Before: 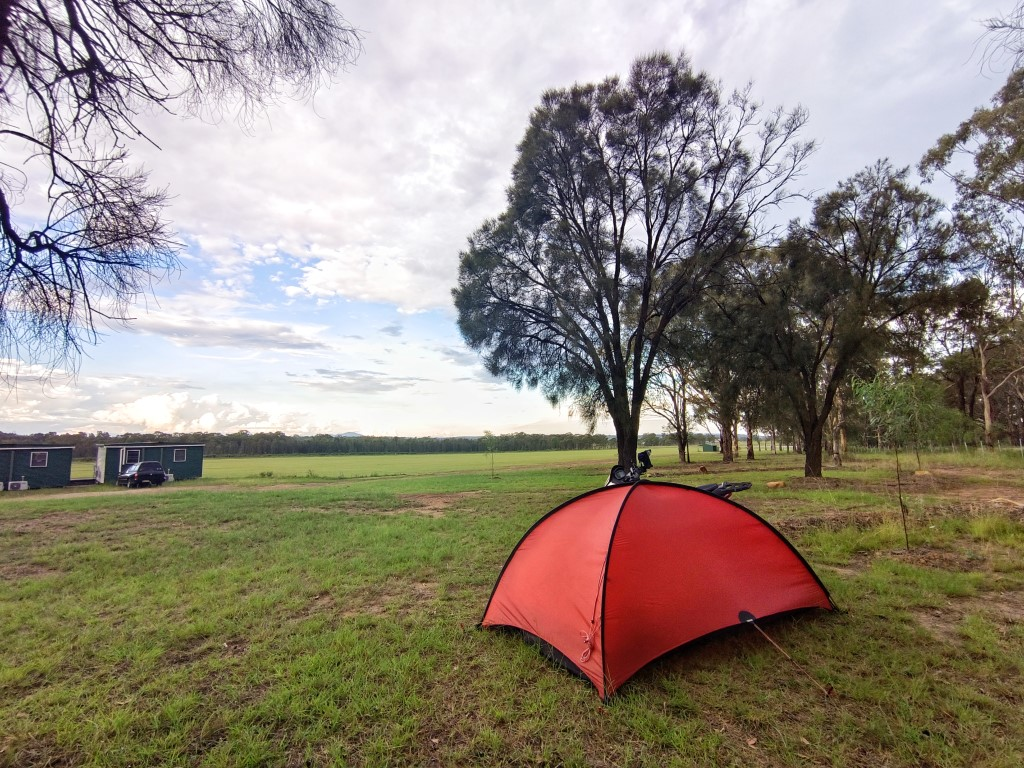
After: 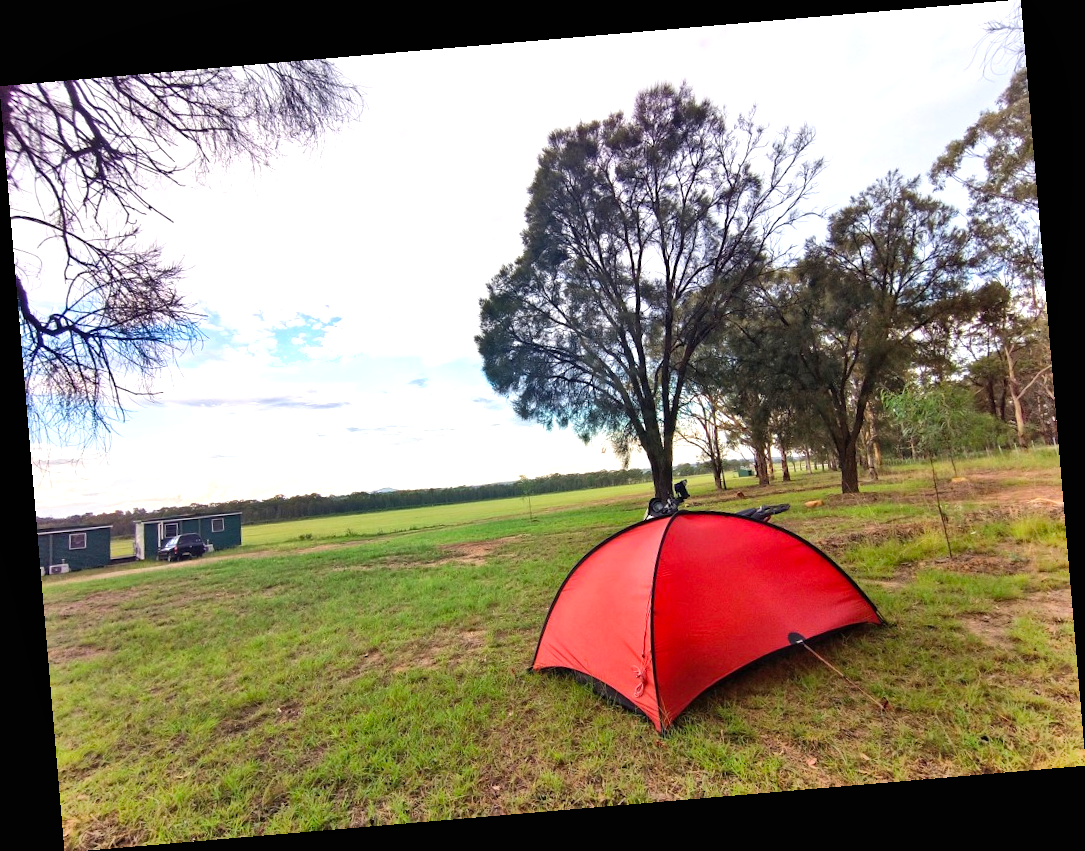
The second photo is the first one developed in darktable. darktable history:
shadows and highlights: white point adjustment 1, soften with gaussian
tone equalizer: on, module defaults
exposure: black level correction 0, exposure 0.5 EV, compensate highlight preservation false
rotate and perspective: rotation -4.86°, automatic cropping off
